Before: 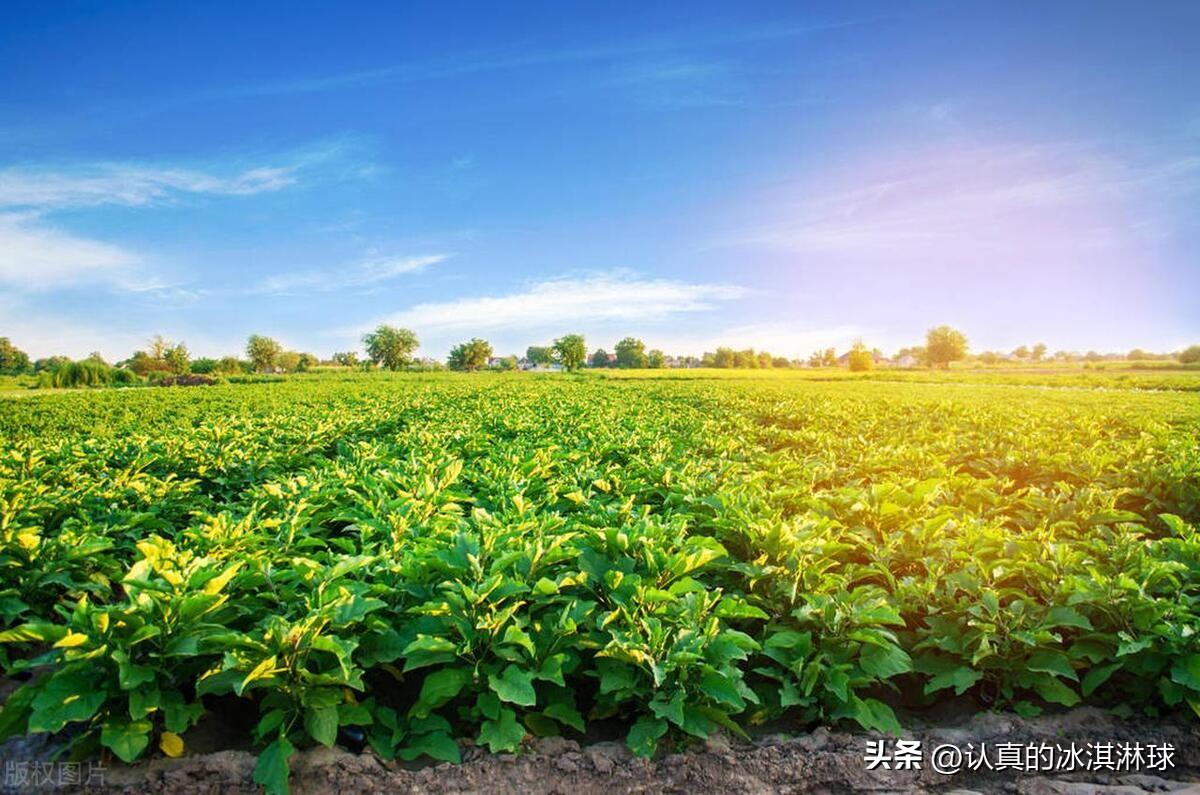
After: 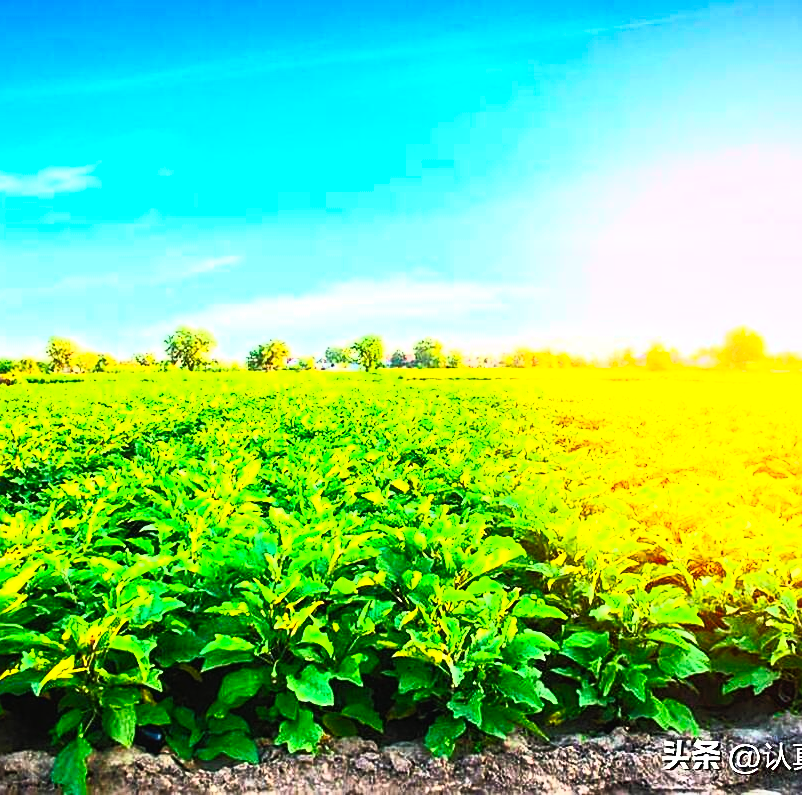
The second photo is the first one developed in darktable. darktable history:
sharpen: on, module defaults
contrast brightness saturation: contrast 0.992, brightness 0.988, saturation 0.988
tone curve: curves: ch0 [(0, 0.019) (0.11, 0.036) (0.259, 0.214) (0.378, 0.365) (0.499, 0.529) (1, 1)], color space Lab, linked channels, preserve colors none
crop: left 16.903%, right 16.251%
tone equalizer: smoothing diameter 2.08%, edges refinement/feathering 17.21, mask exposure compensation -1.57 EV, filter diffusion 5
